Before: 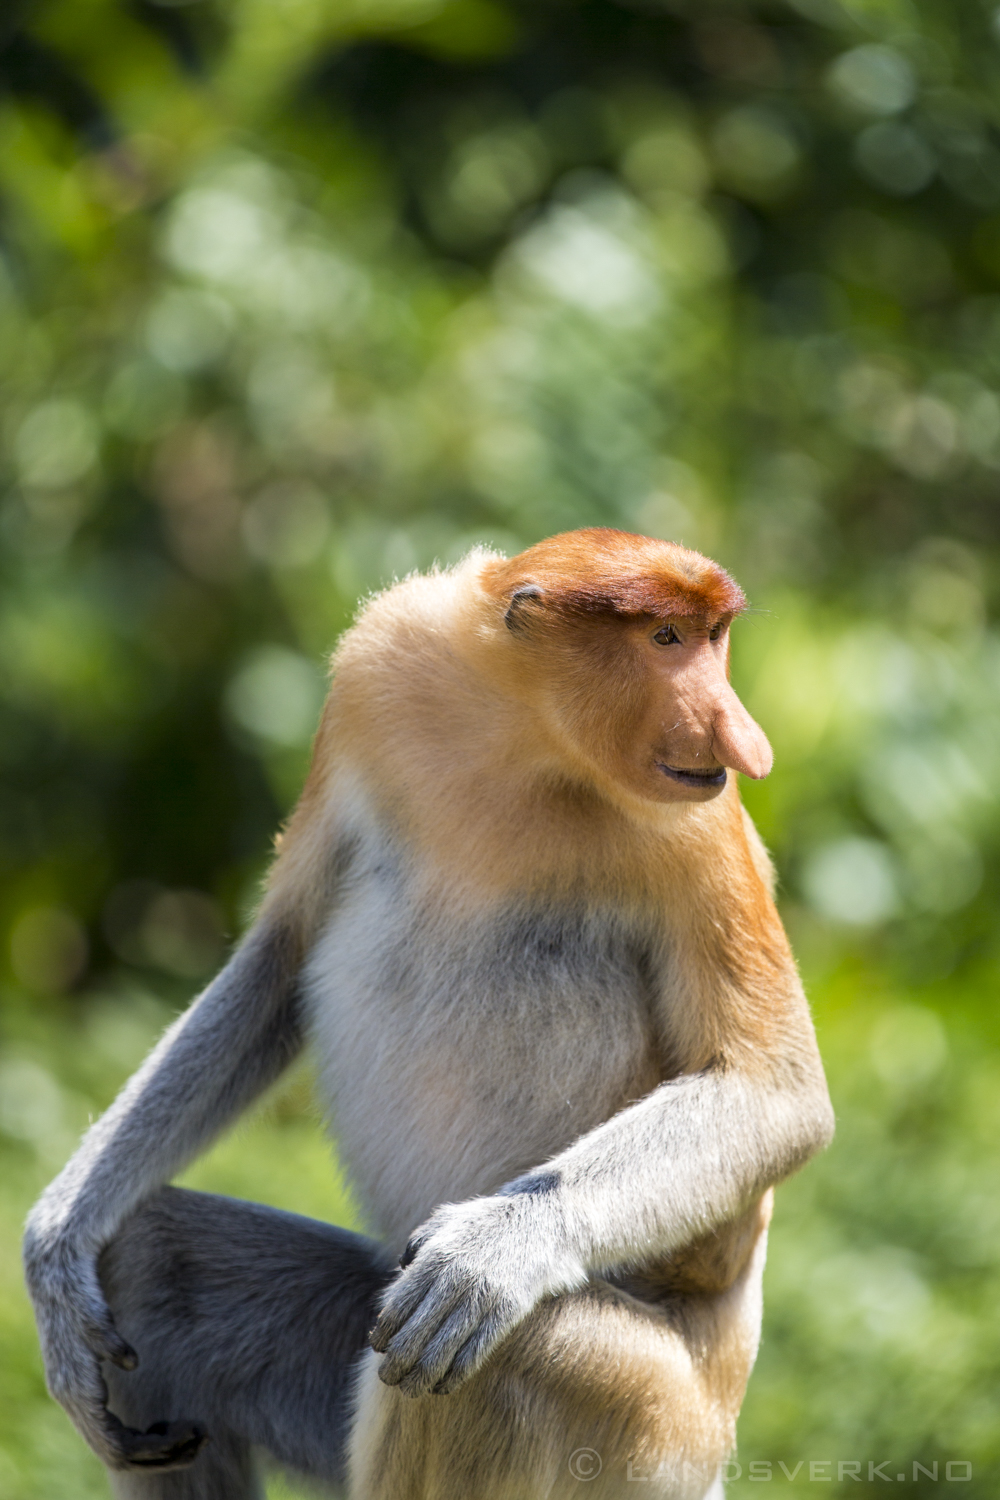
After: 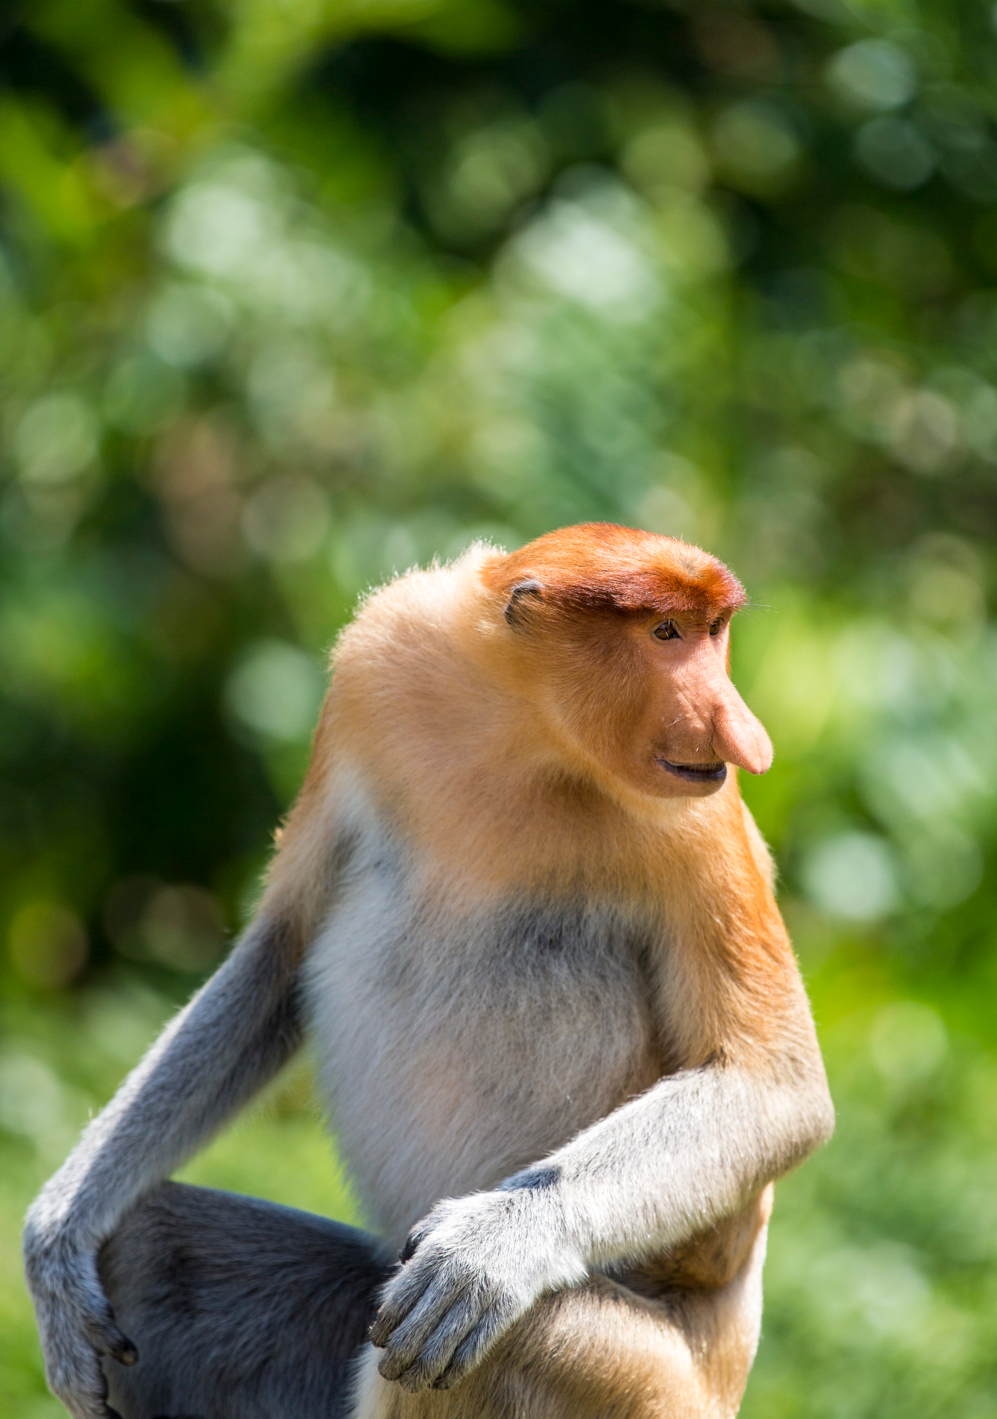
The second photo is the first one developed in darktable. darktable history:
crop: top 0.393%, right 0.254%, bottom 5.005%
